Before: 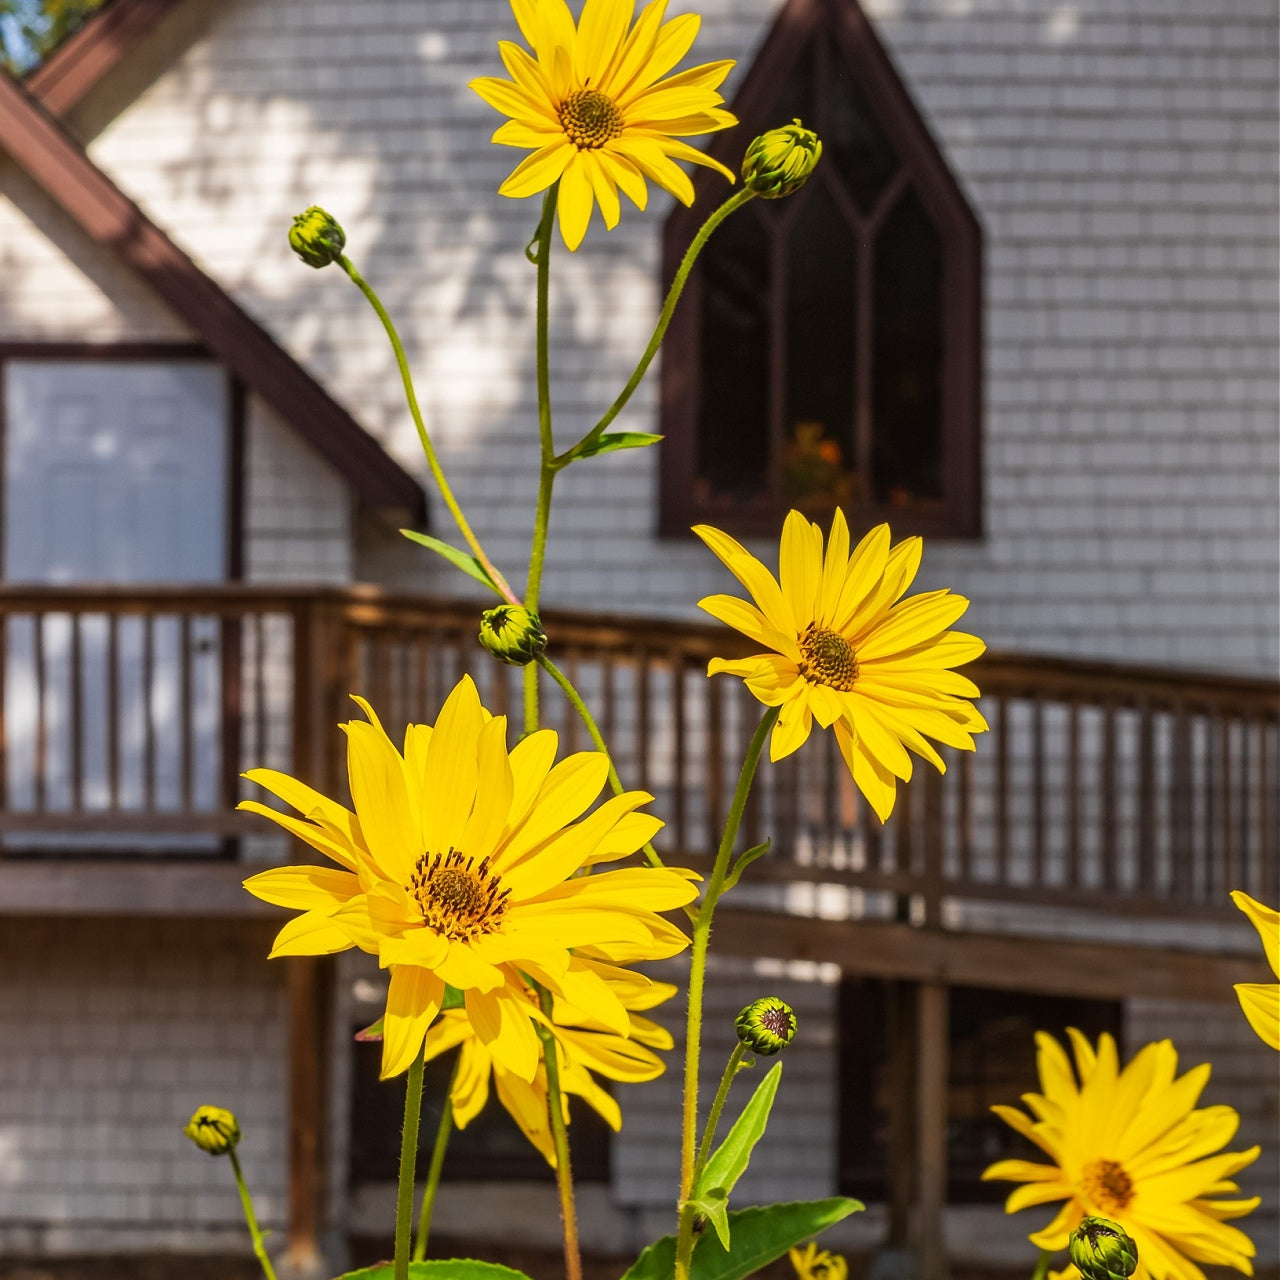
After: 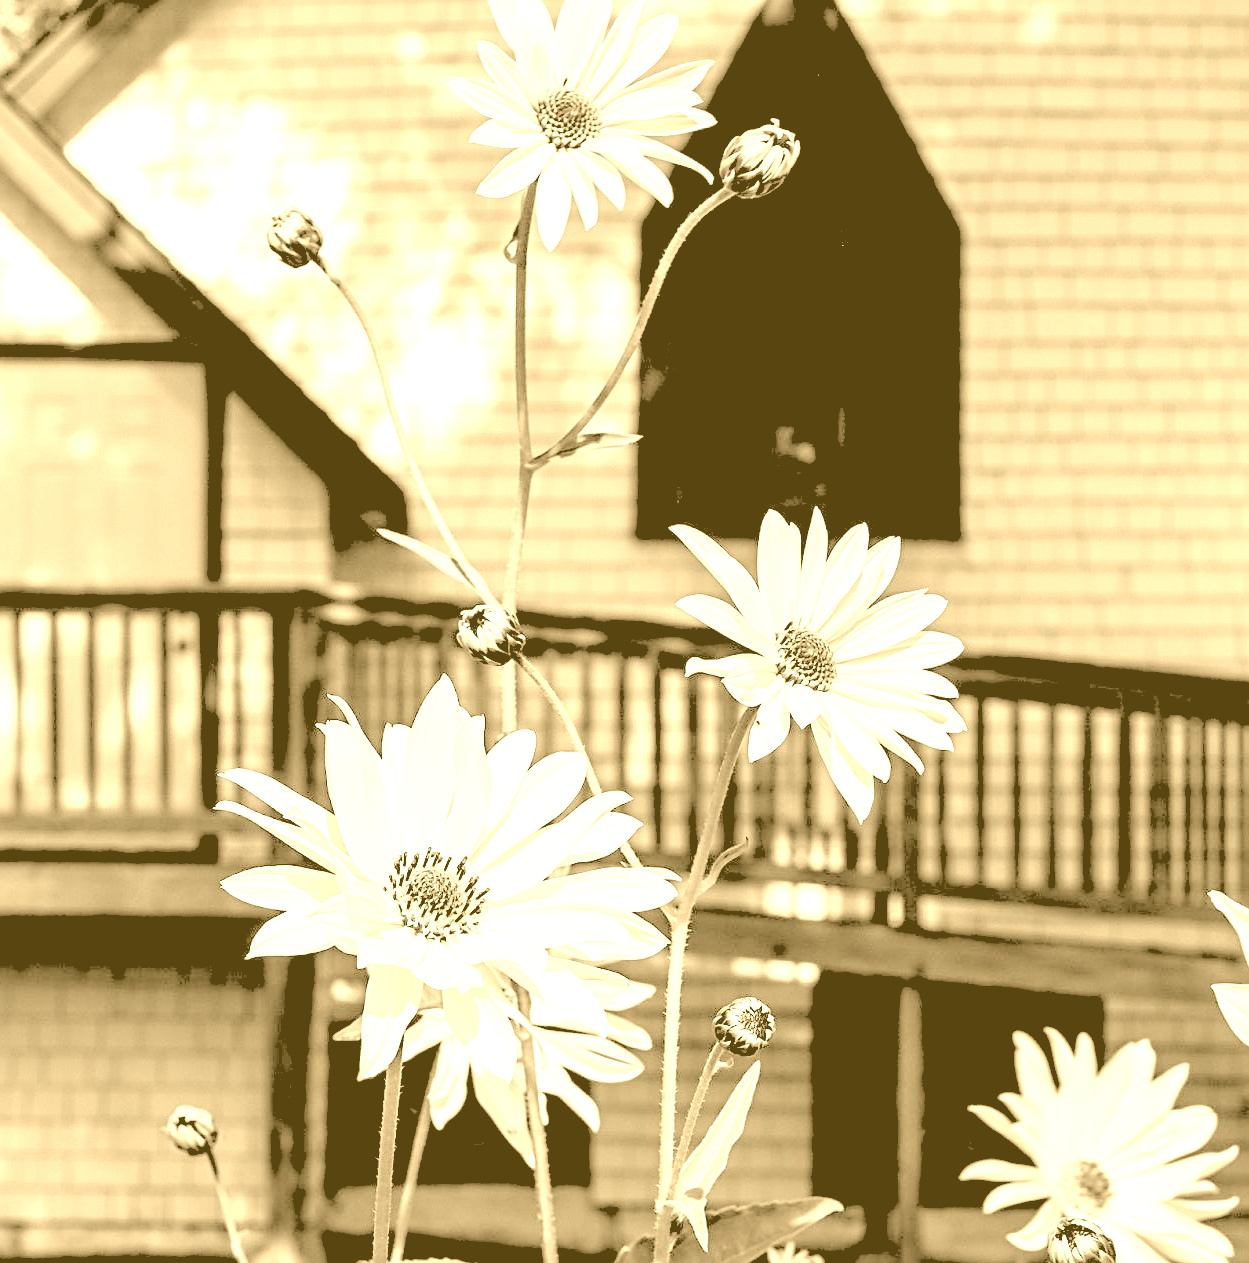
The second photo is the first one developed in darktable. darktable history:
rgb levels: levels [[0.027, 0.429, 0.996], [0, 0.5, 1], [0, 0.5, 1]]
crop and rotate: left 1.774%, right 0.633%, bottom 1.28%
white balance: red 1.009, blue 1.027
sharpen: radius 2.529, amount 0.323
colorize: hue 36°, source mix 100%
